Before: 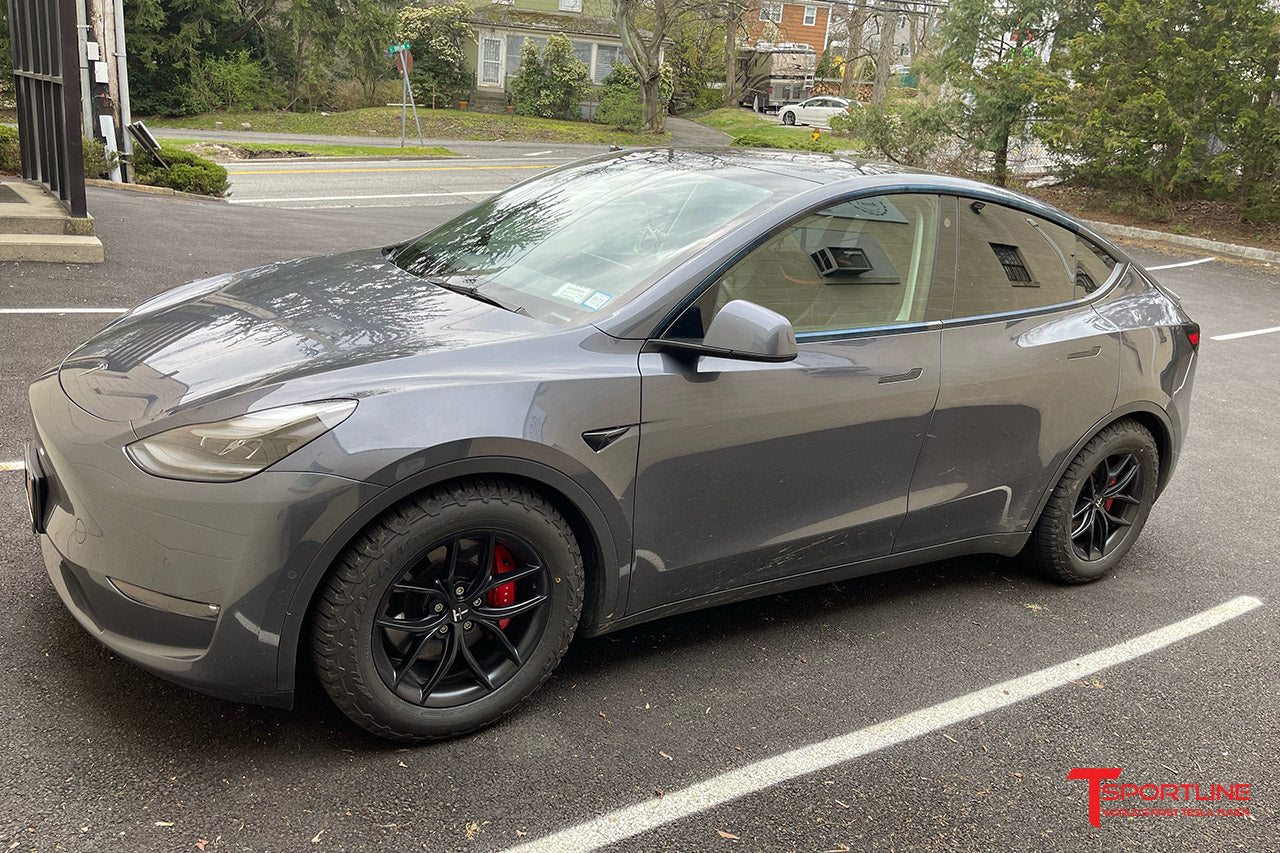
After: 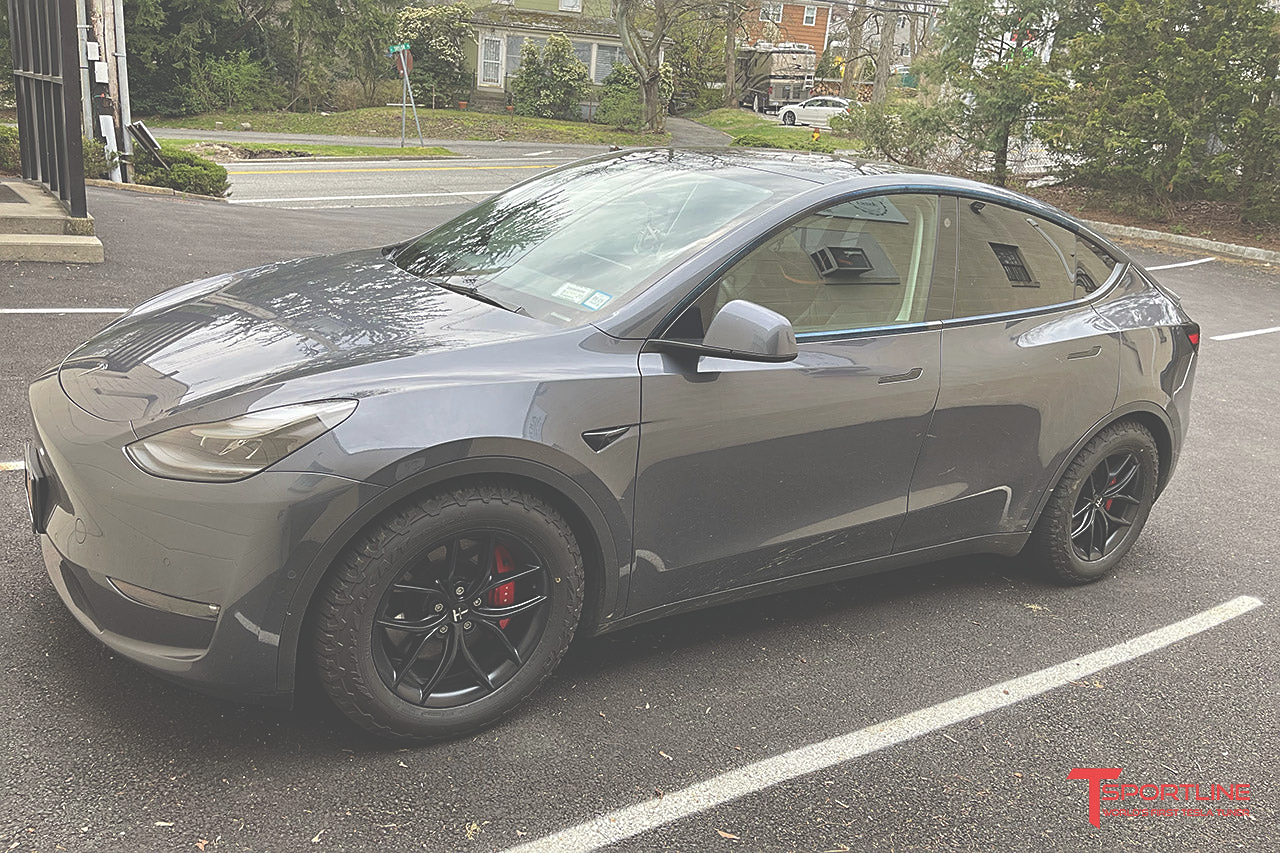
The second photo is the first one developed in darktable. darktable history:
sharpen: on, module defaults
exposure: black level correction -0.062, exposure -0.05 EV, compensate highlight preservation false
